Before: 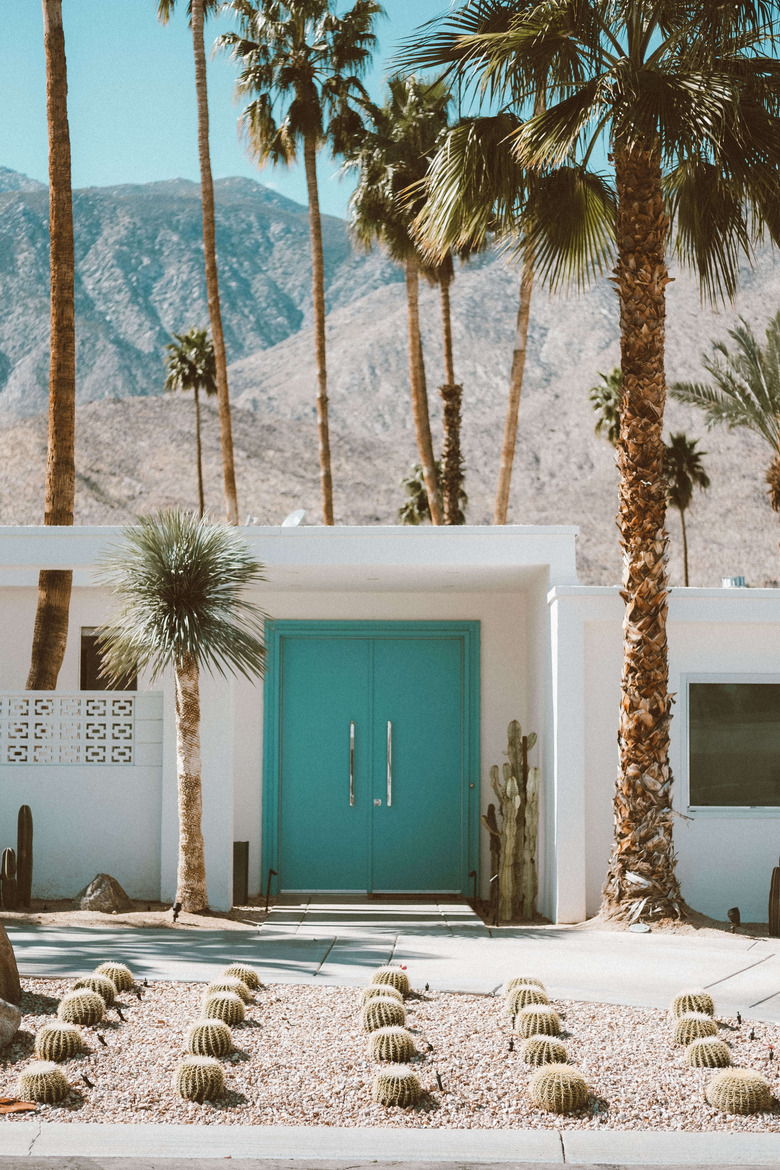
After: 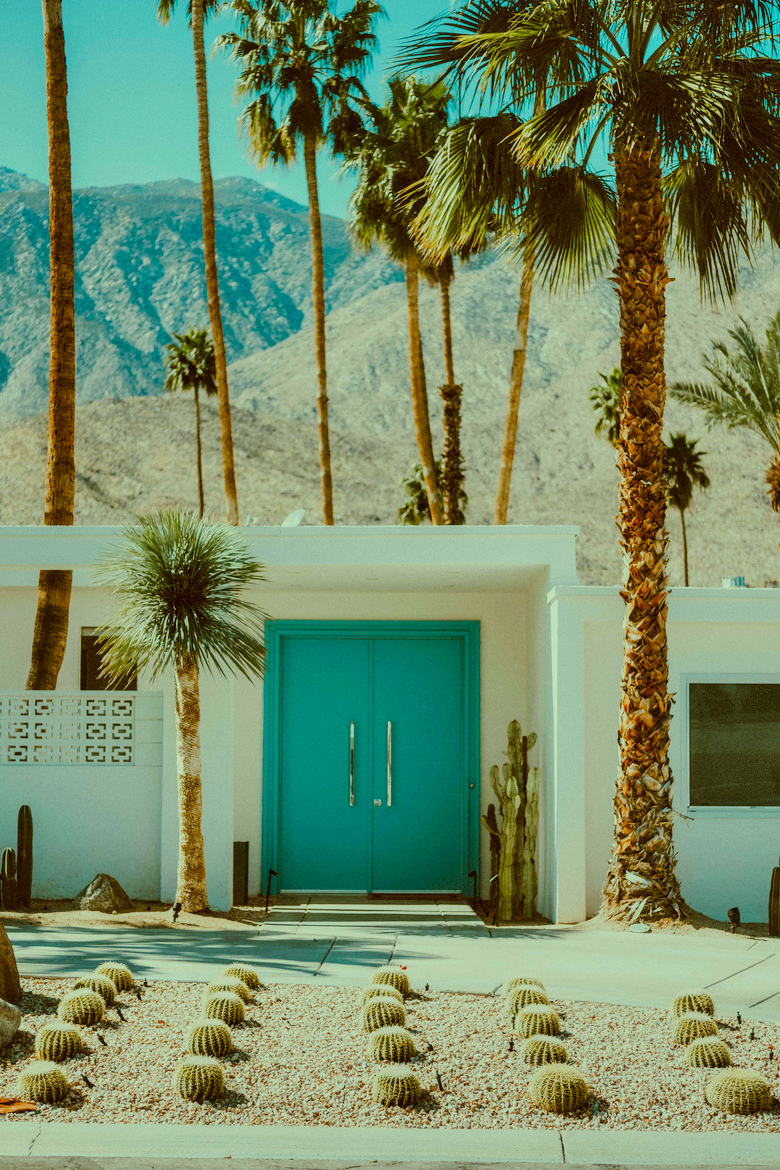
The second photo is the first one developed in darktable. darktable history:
shadows and highlights: highlights color adjustment 0.848%, low approximation 0.01, soften with gaussian
color correction: highlights a* -10.77, highlights b* 9.88, saturation 1.72
local contrast: on, module defaults
filmic rgb: black relative exposure -7.65 EV, white relative exposure 4.56 EV, hardness 3.61
